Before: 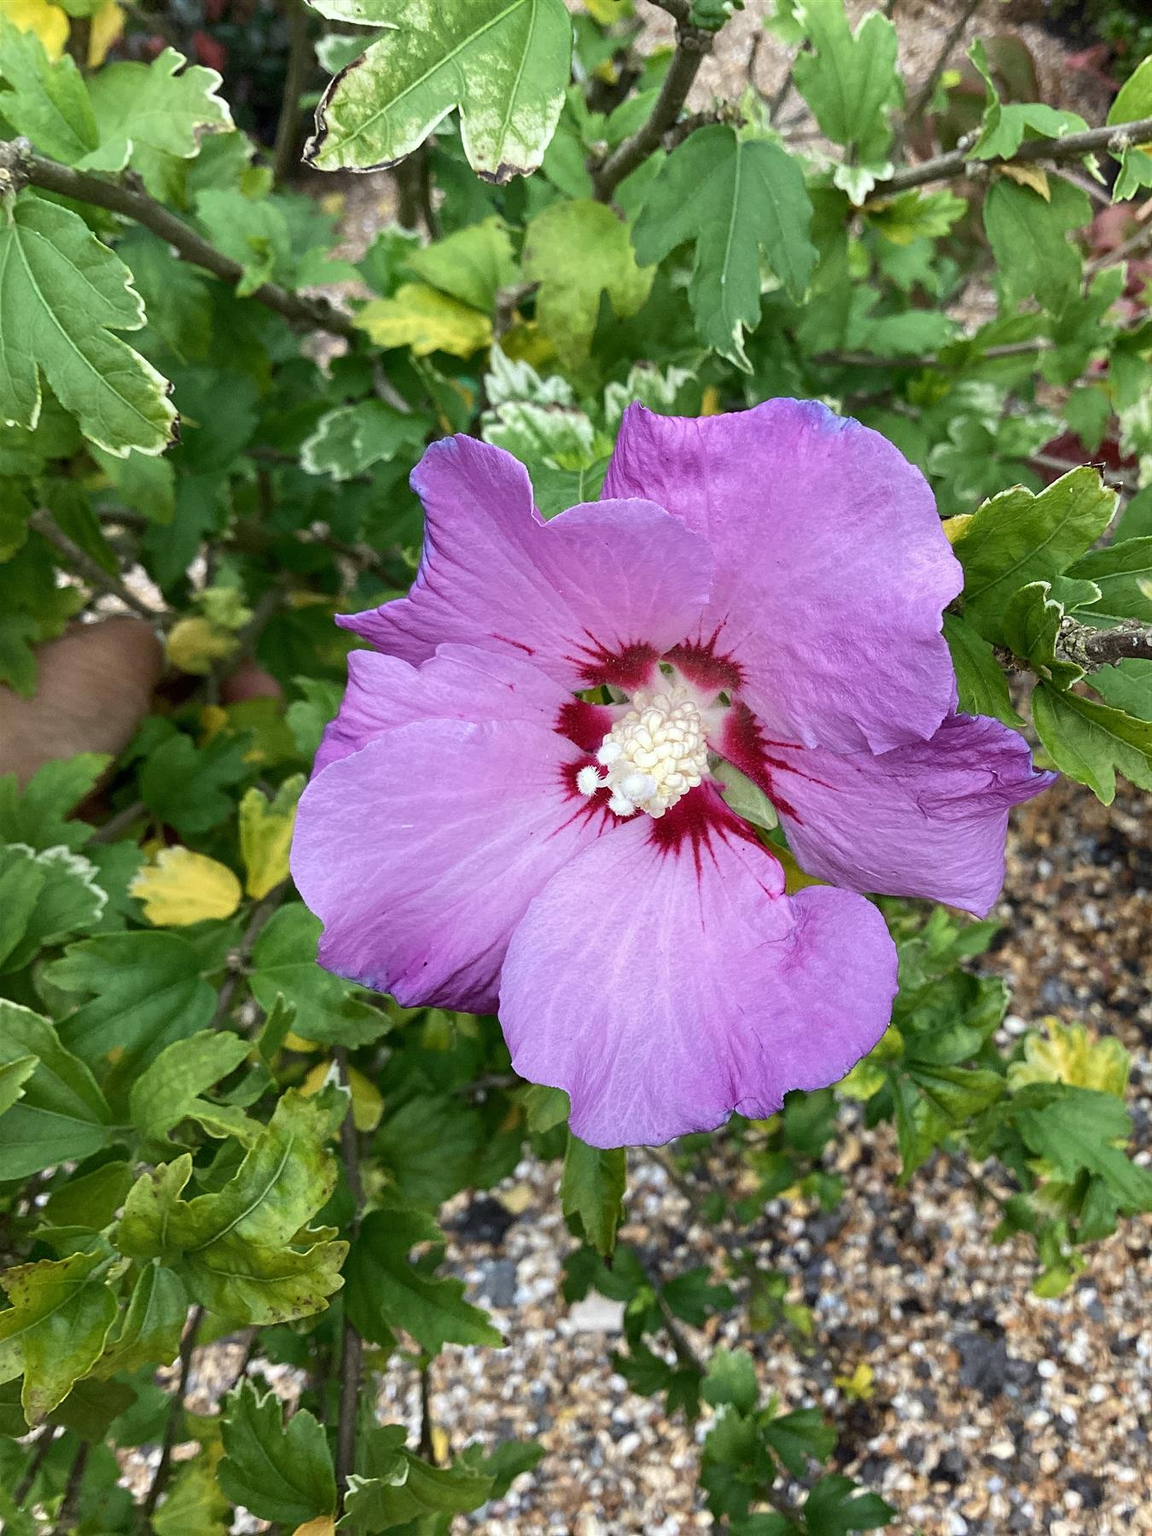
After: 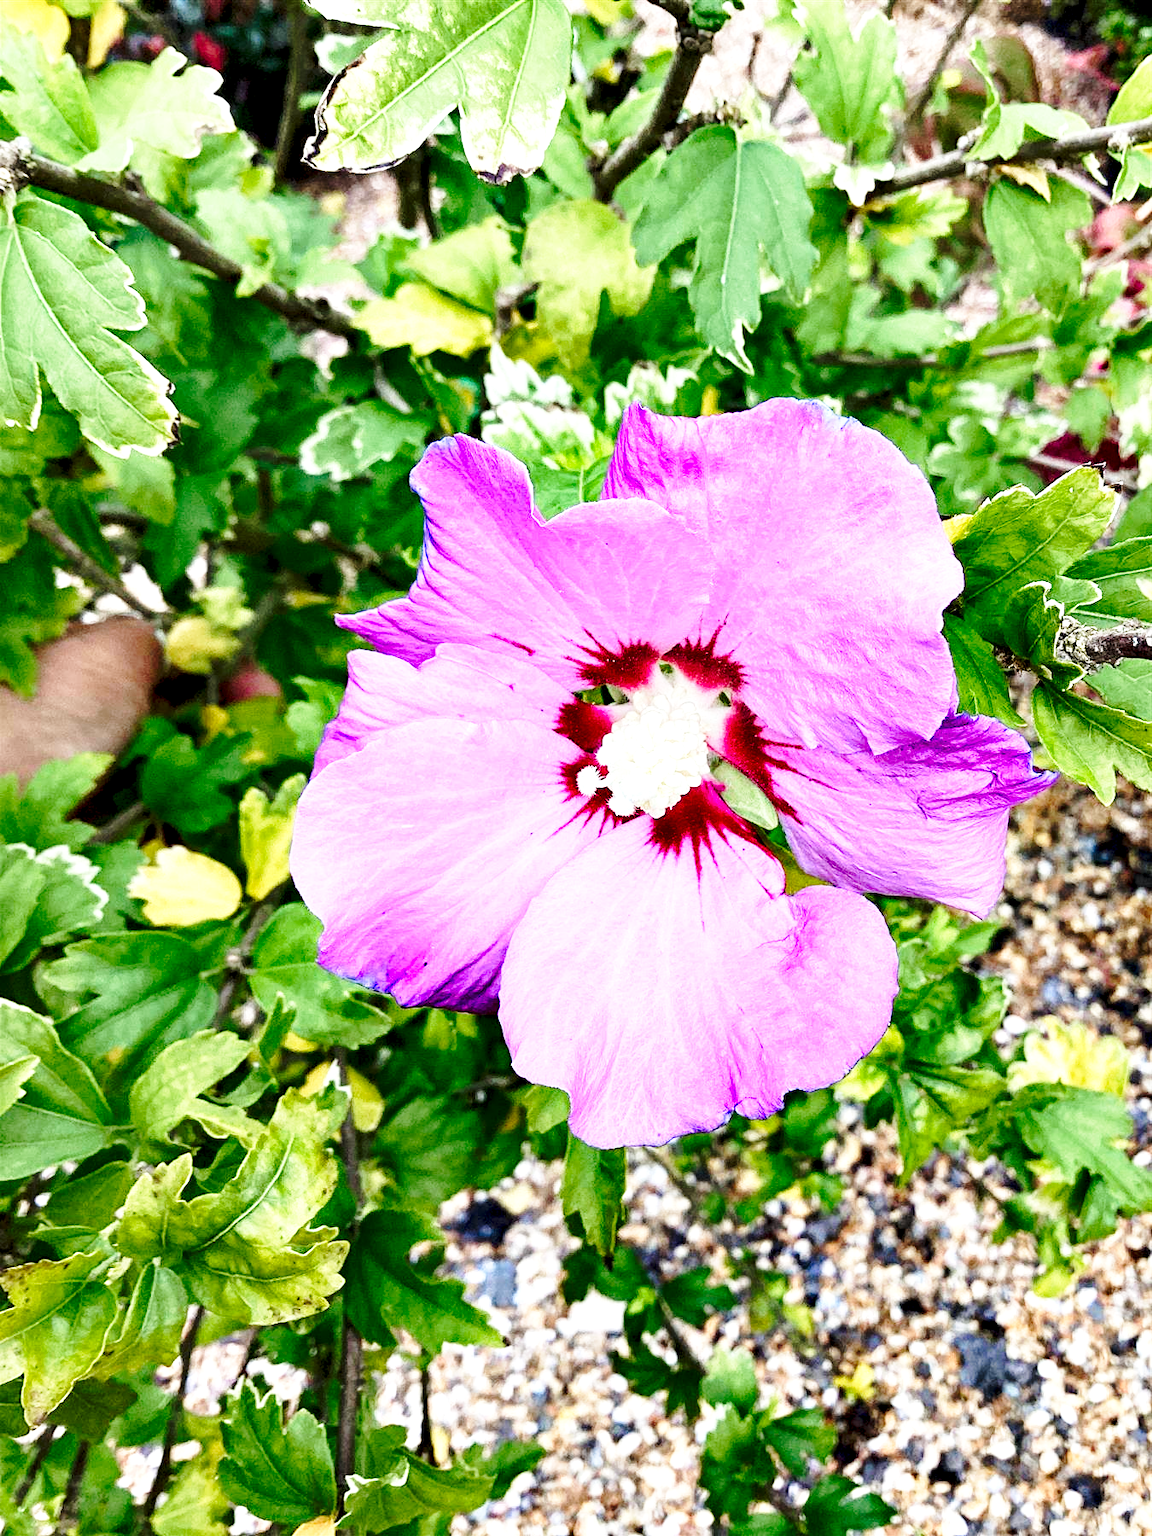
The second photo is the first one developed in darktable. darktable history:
color zones: curves: ch1 [(0.25, 0.5) (0.747, 0.71)]
exposure: exposure 0.372 EV, compensate highlight preservation false
levels: levels [0, 0.478, 1]
contrast equalizer: octaves 7, y [[0.6 ×6], [0.55 ×6], [0 ×6], [0 ×6], [0 ×6]]
base curve: curves: ch0 [(0, 0) (0.028, 0.03) (0.121, 0.232) (0.46, 0.748) (0.859, 0.968) (1, 1)], preserve colors none
